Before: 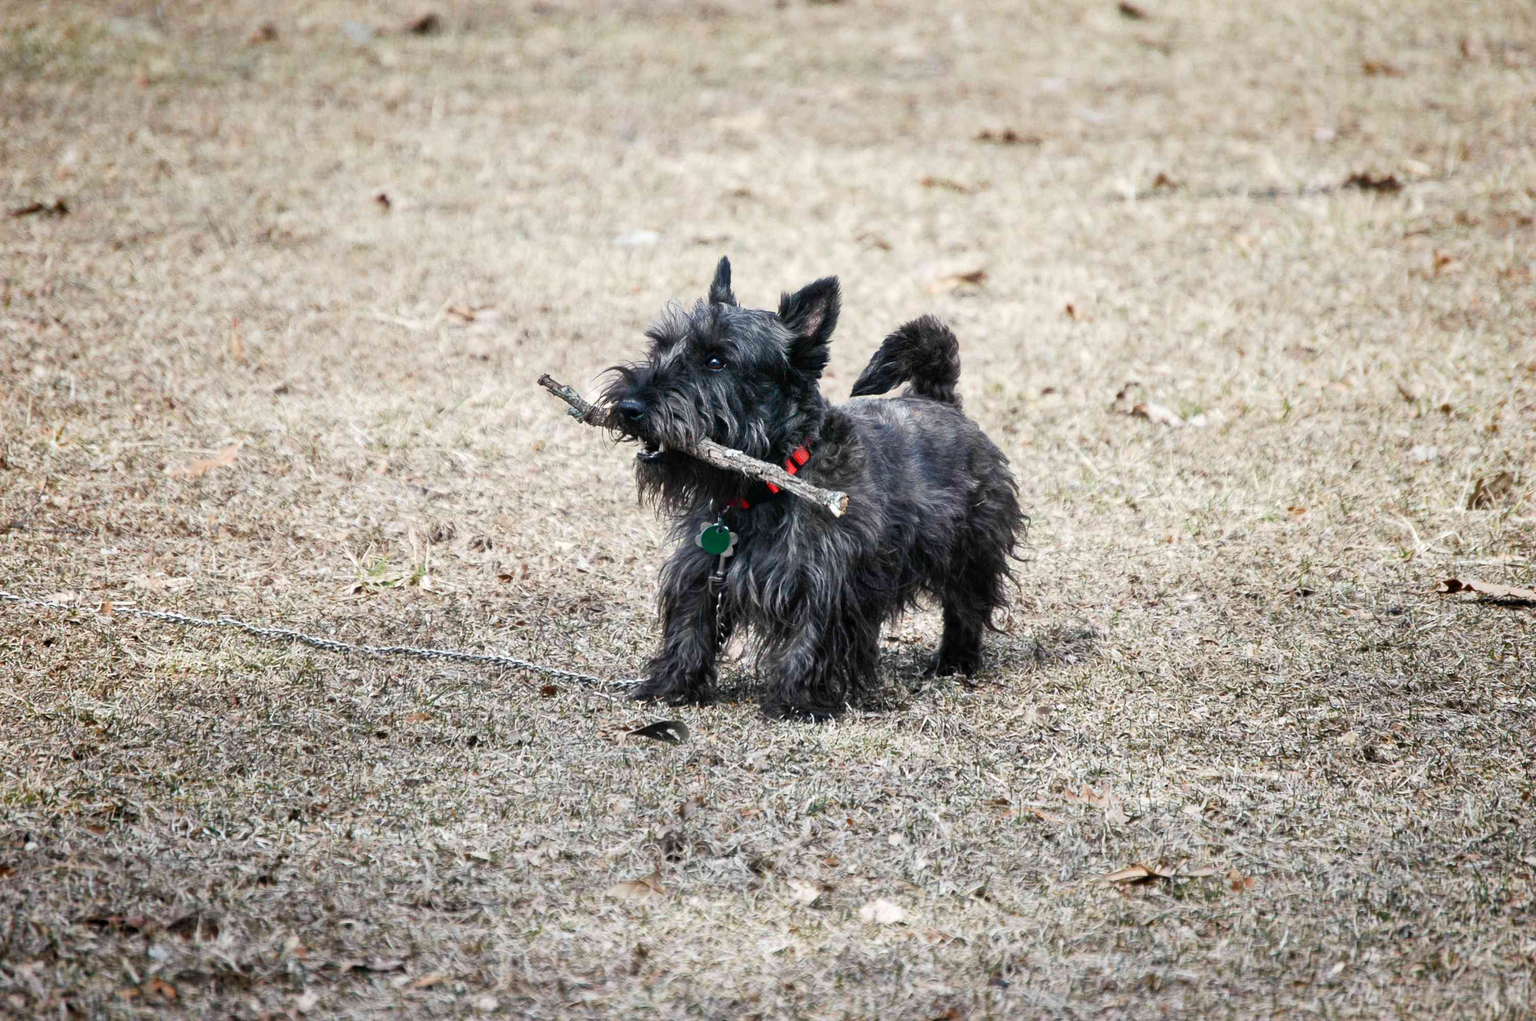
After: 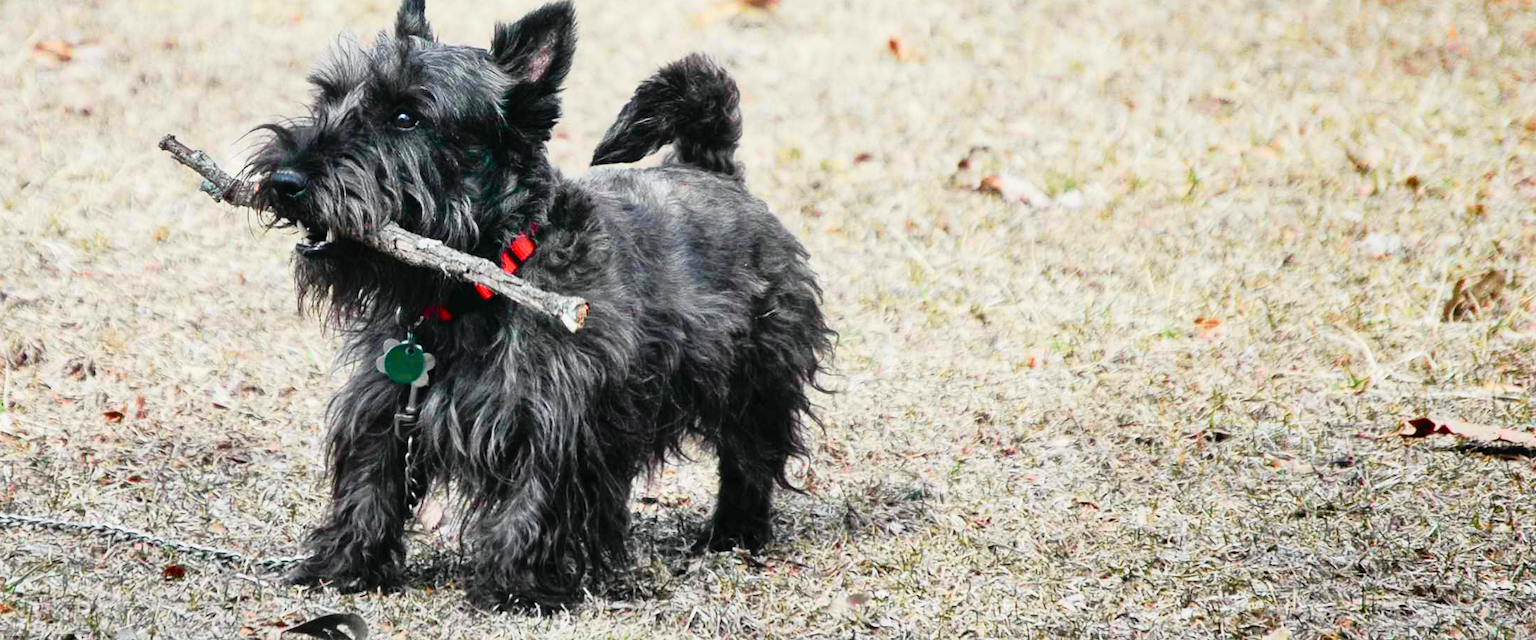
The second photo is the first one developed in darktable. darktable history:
crop and rotate: left 27.544%, top 27.141%, bottom 27.432%
tone curve: curves: ch0 [(0, 0.013) (0.137, 0.121) (0.326, 0.386) (0.489, 0.573) (0.663, 0.749) (0.854, 0.897) (1, 0.974)]; ch1 [(0, 0) (0.366, 0.367) (0.475, 0.453) (0.494, 0.493) (0.504, 0.497) (0.544, 0.579) (0.562, 0.619) (0.622, 0.694) (1, 1)]; ch2 [(0, 0) (0.333, 0.346) (0.375, 0.375) (0.424, 0.43) (0.476, 0.492) (0.502, 0.503) (0.533, 0.541) (0.572, 0.615) (0.605, 0.656) (0.641, 0.709) (1, 1)], color space Lab, independent channels, preserve colors none
